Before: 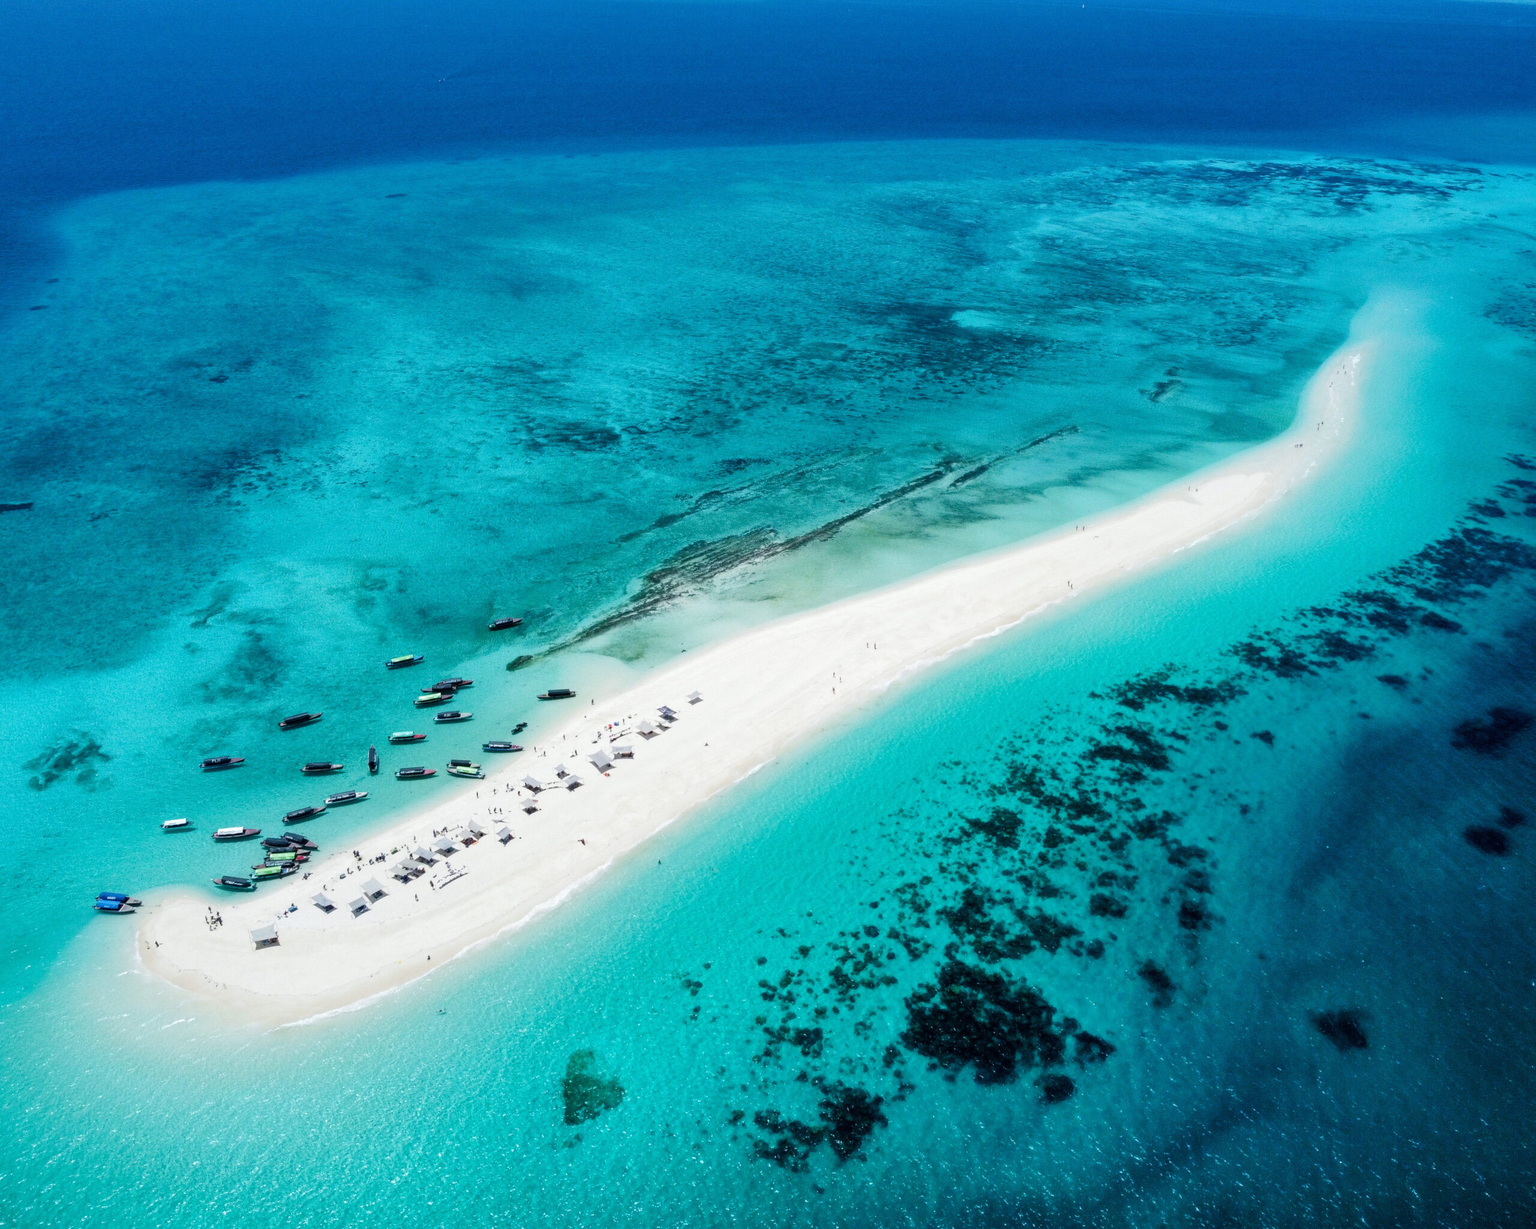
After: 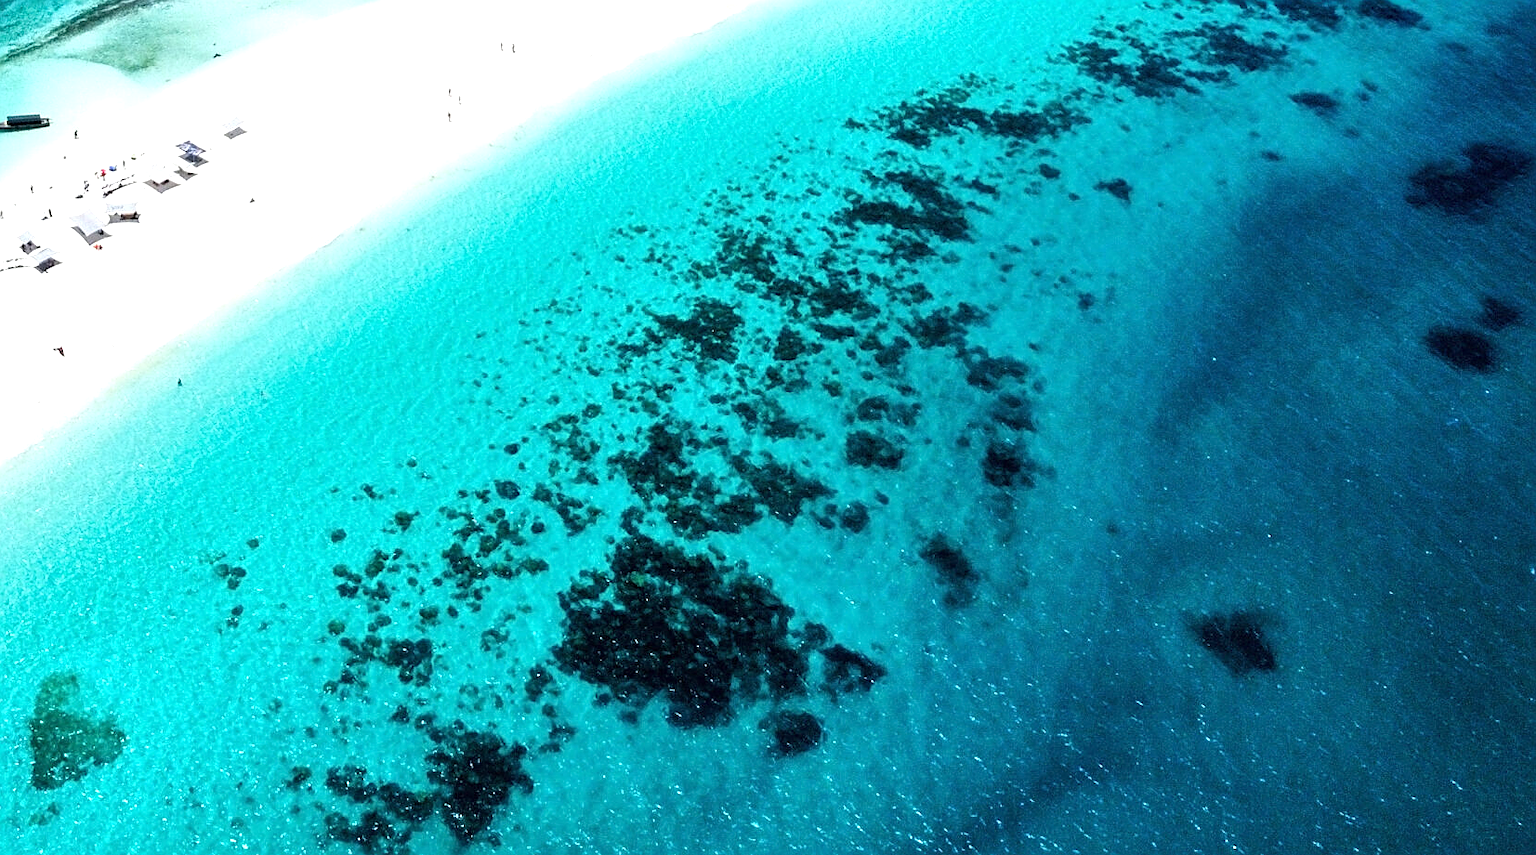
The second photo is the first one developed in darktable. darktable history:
sharpen: amount 0.594
crop and rotate: left 35.394%, top 50.054%, bottom 4.973%
exposure: exposure 0.661 EV, compensate highlight preservation false
